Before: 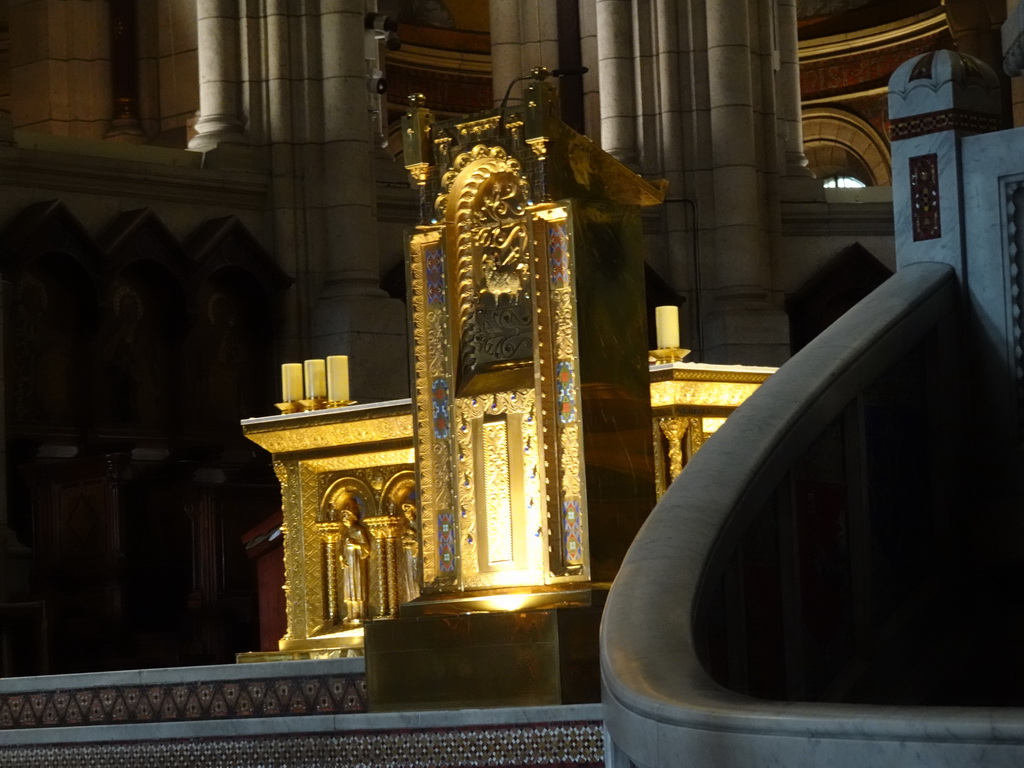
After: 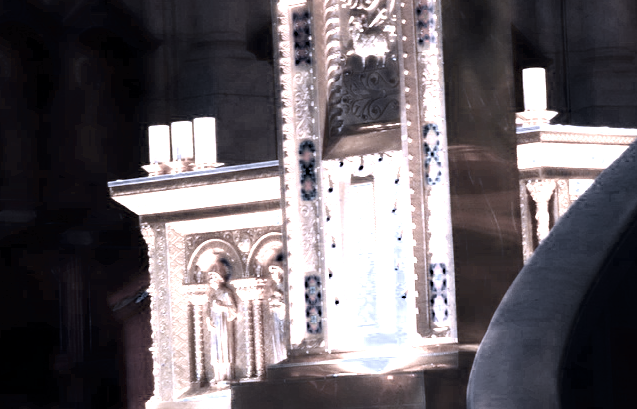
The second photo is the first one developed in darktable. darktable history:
contrast brightness saturation: contrast 0.127, brightness -0.05, saturation 0.152
levels: levels [0, 0.476, 0.951]
crop: left 13.057%, top 31.067%, right 24.65%, bottom 15.572%
color correction: highlights b* -0.033, saturation 0.153
exposure: black level correction 0, exposure 1.199 EV, compensate highlight preservation false
color calibration: output R [1.422, -0.35, -0.252, 0], output G [-0.238, 1.259, -0.084, 0], output B [-0.081, -0.196, 1.58, 0], output brightness [0.49, 0.671, -0.57, 0], illuminant custom, x 0.38, y 0.482, temperature 4463.23 K, saturation algorithm version 1 (2020)
